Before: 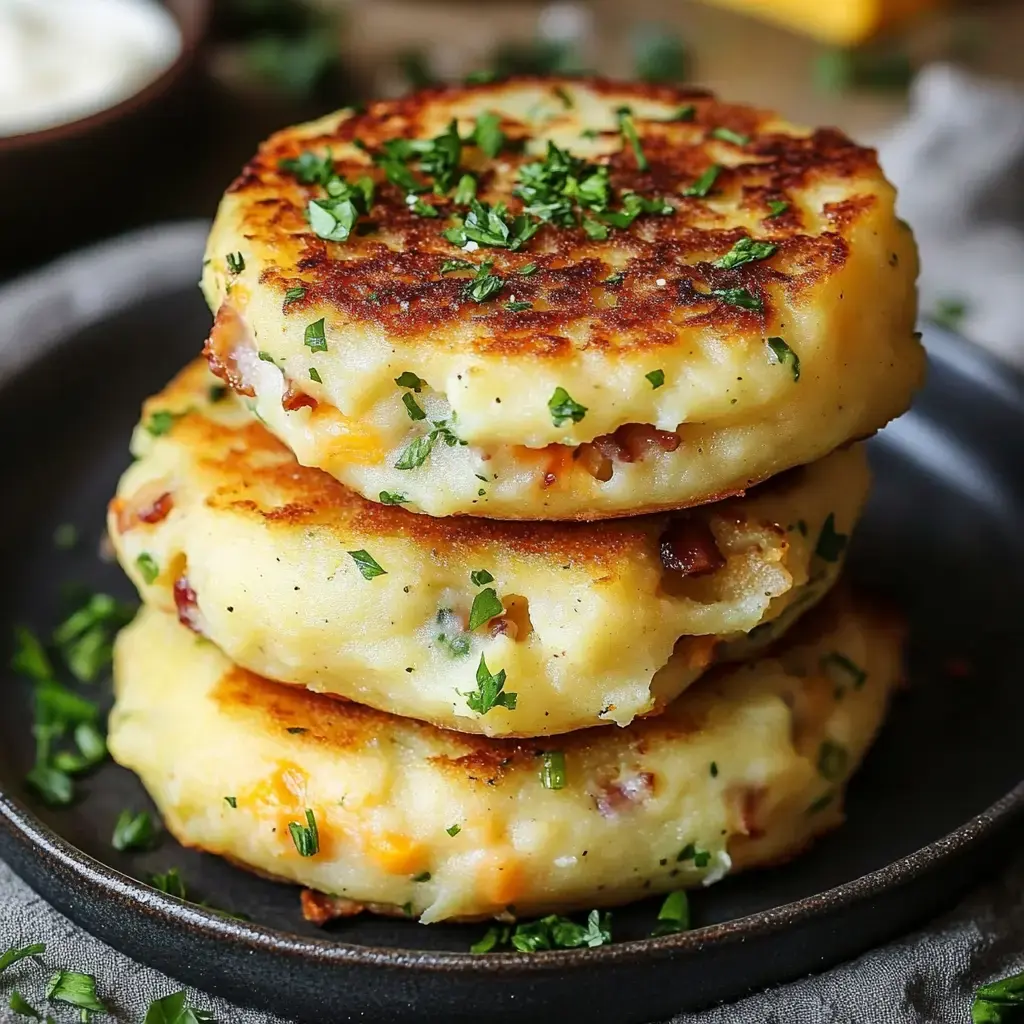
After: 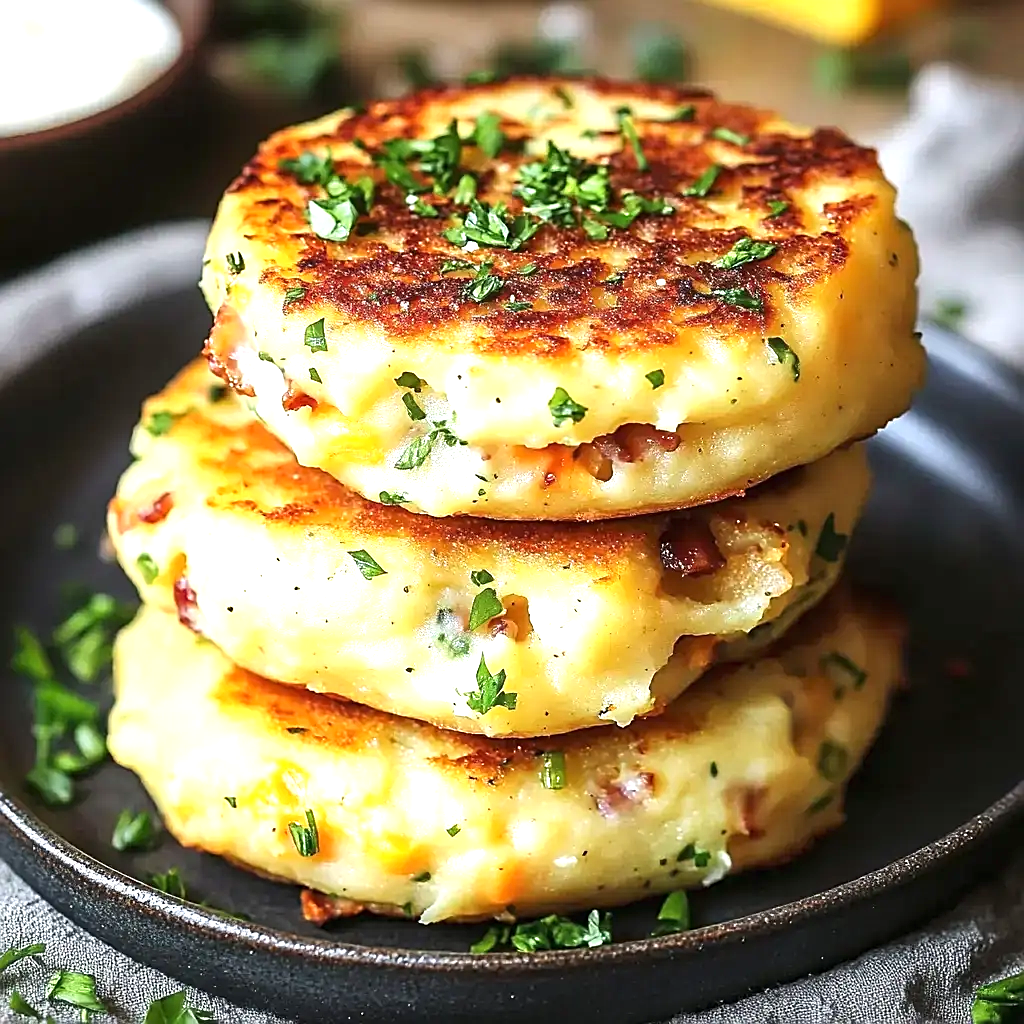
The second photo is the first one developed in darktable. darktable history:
exposure: black level correction -0.001, exposure 0.905 EV, compensate exposure bias true, compensate highlight preservation false
sharpen: on, module defaults
